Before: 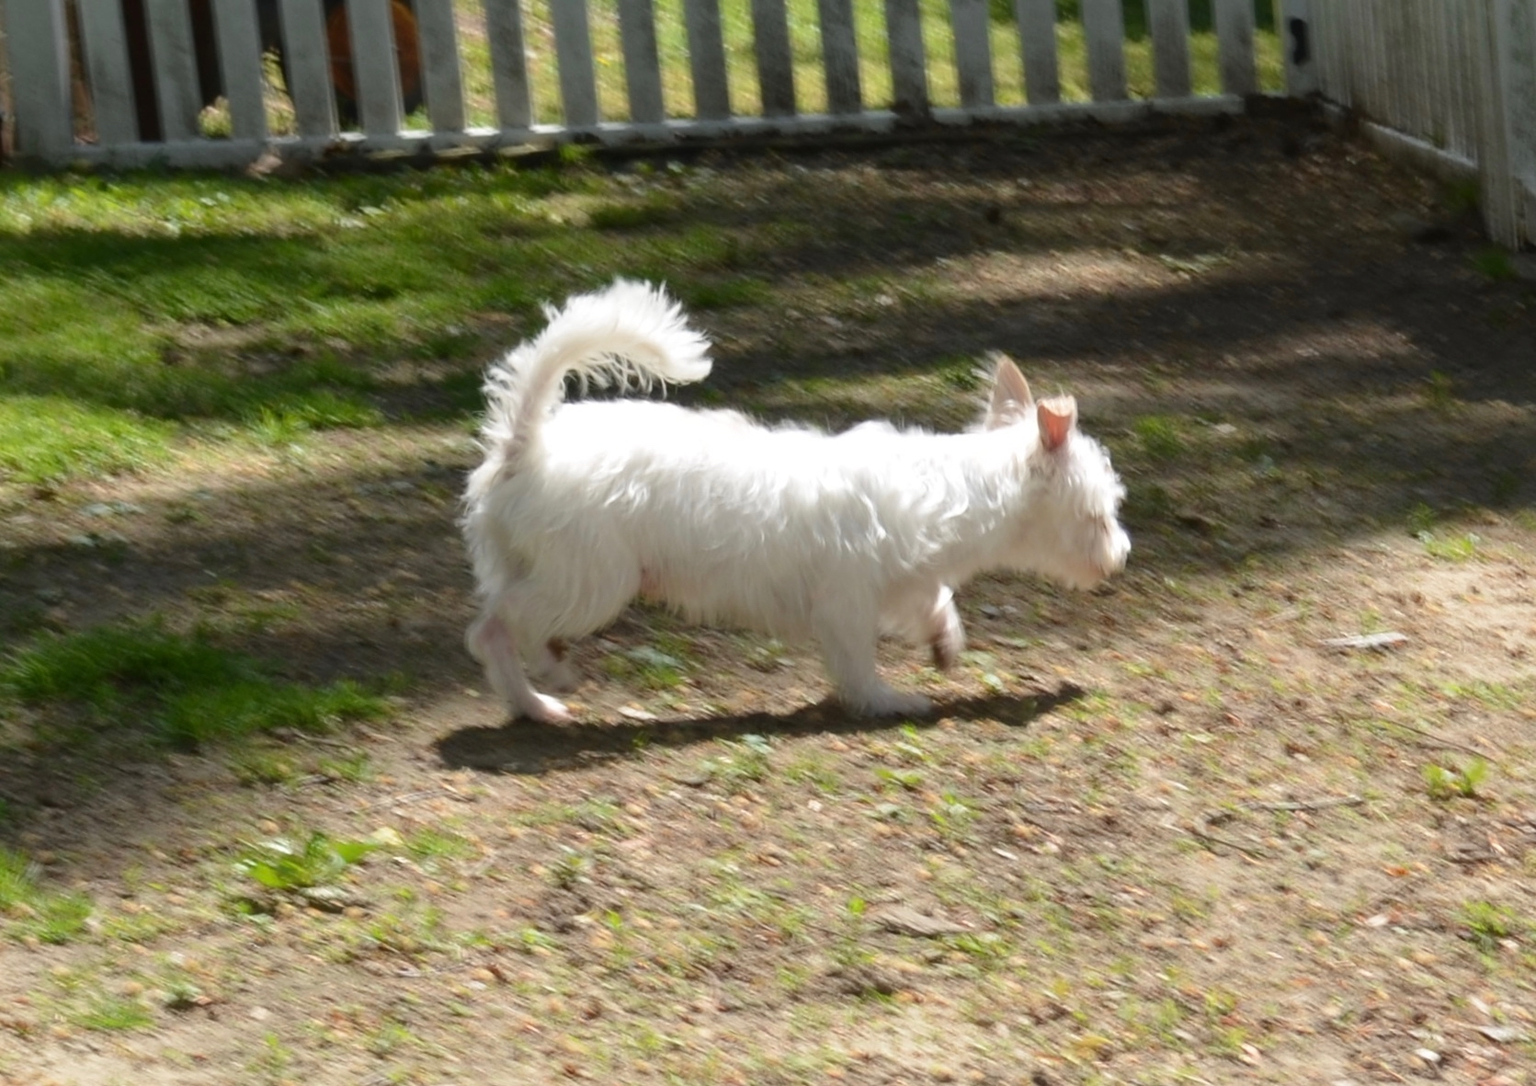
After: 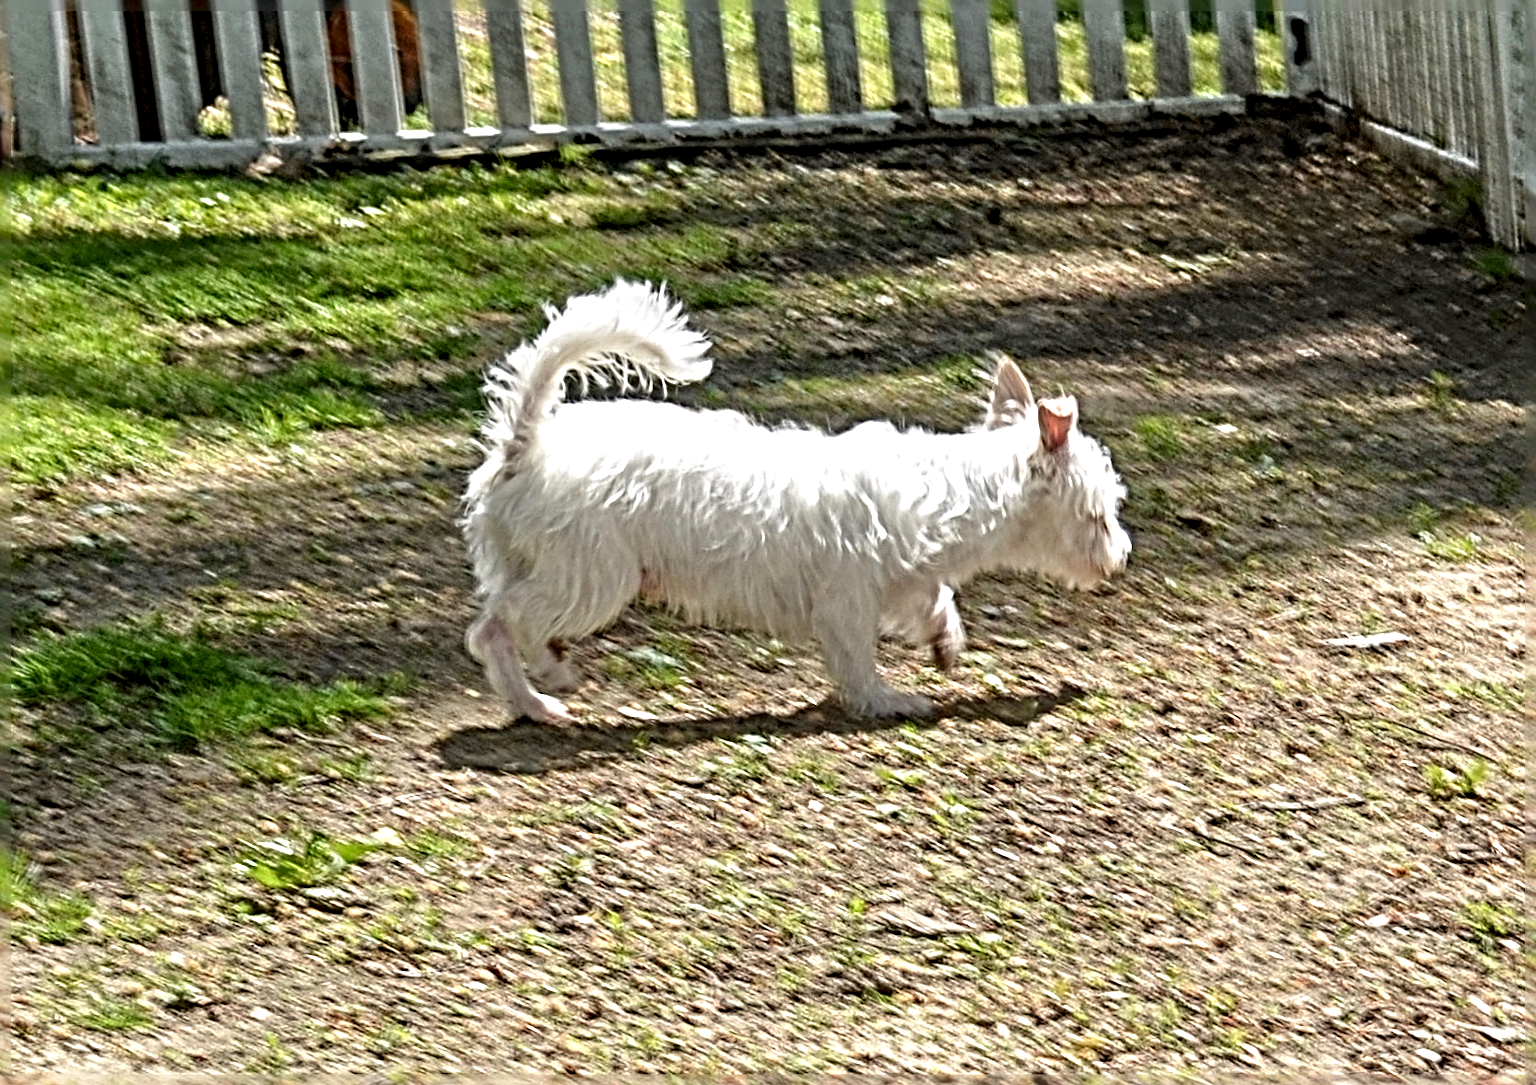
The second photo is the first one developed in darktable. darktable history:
local contrast: highlights 30%, detail 150%
tone equalizer: -7 EV 0.164 EV, -6 EV 0.639 EV, -5 EV 1.16 EV, -4 EV 1.32 EV, -3 EV 1.18 EV, -2 EV 0.6 EV, -1 EV 0.153 EV
sharpen: radius 6.286, amount 1.792, threshold 0.062
